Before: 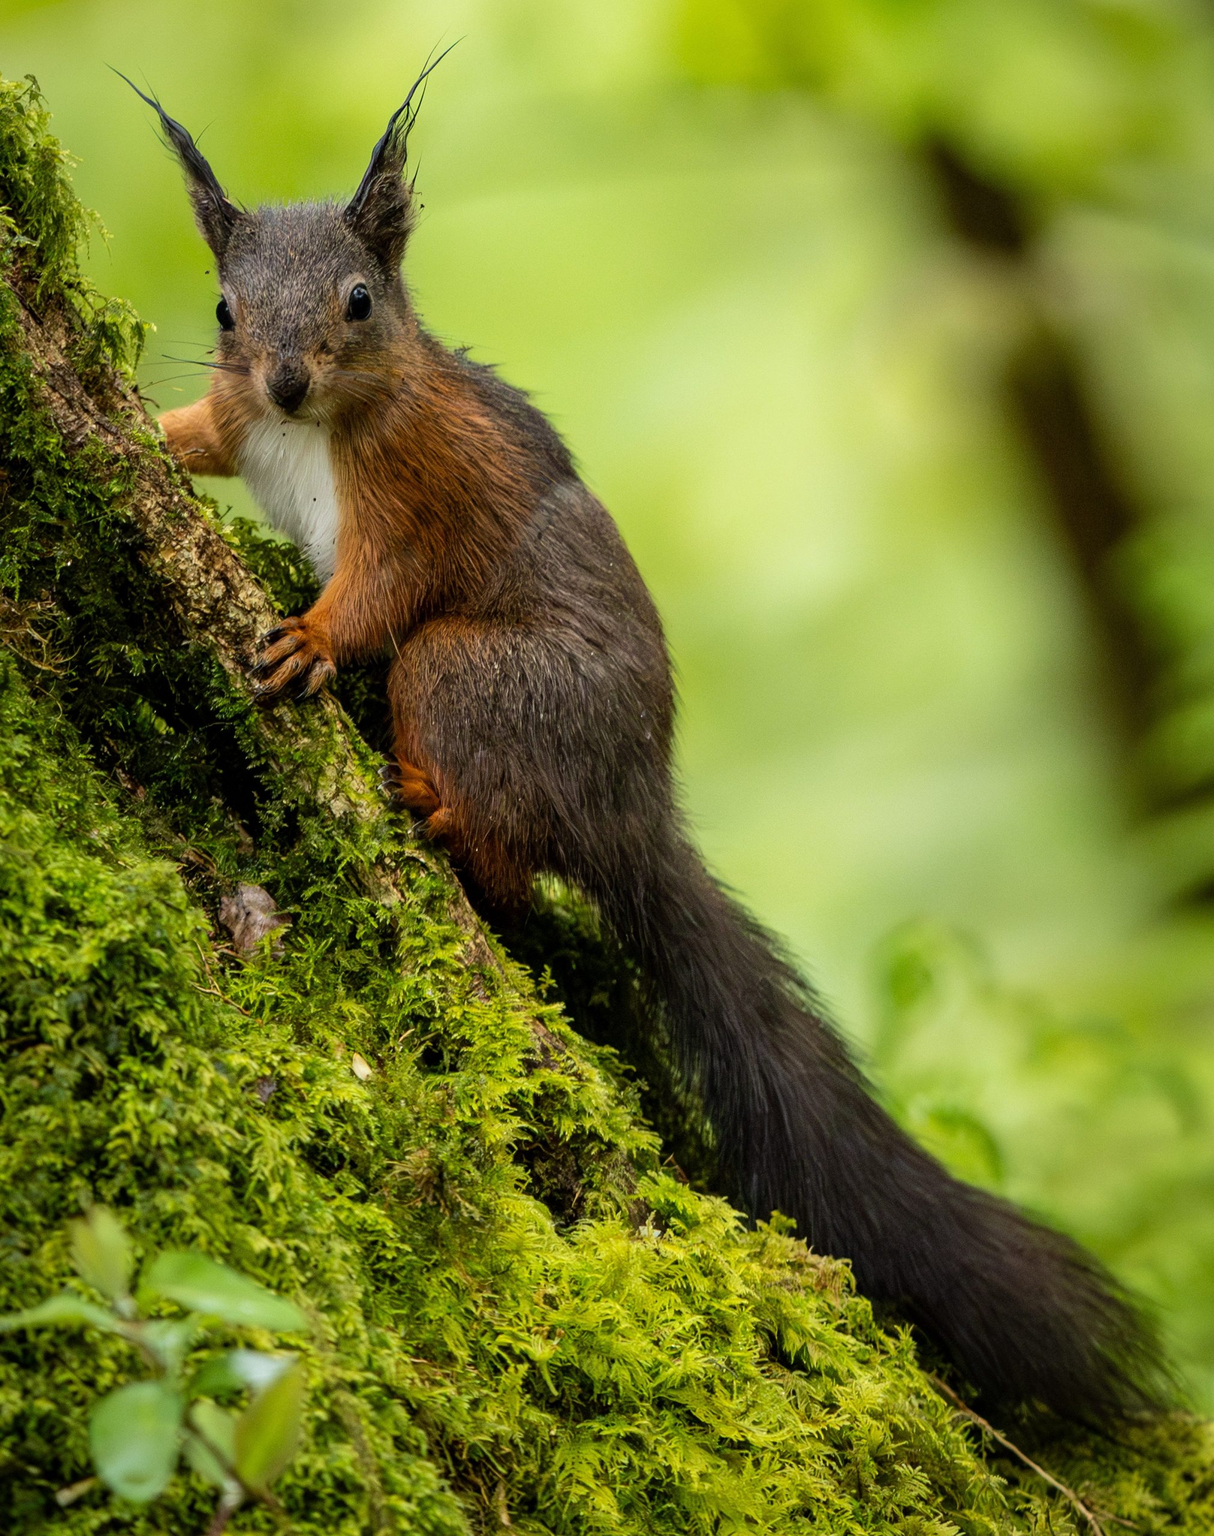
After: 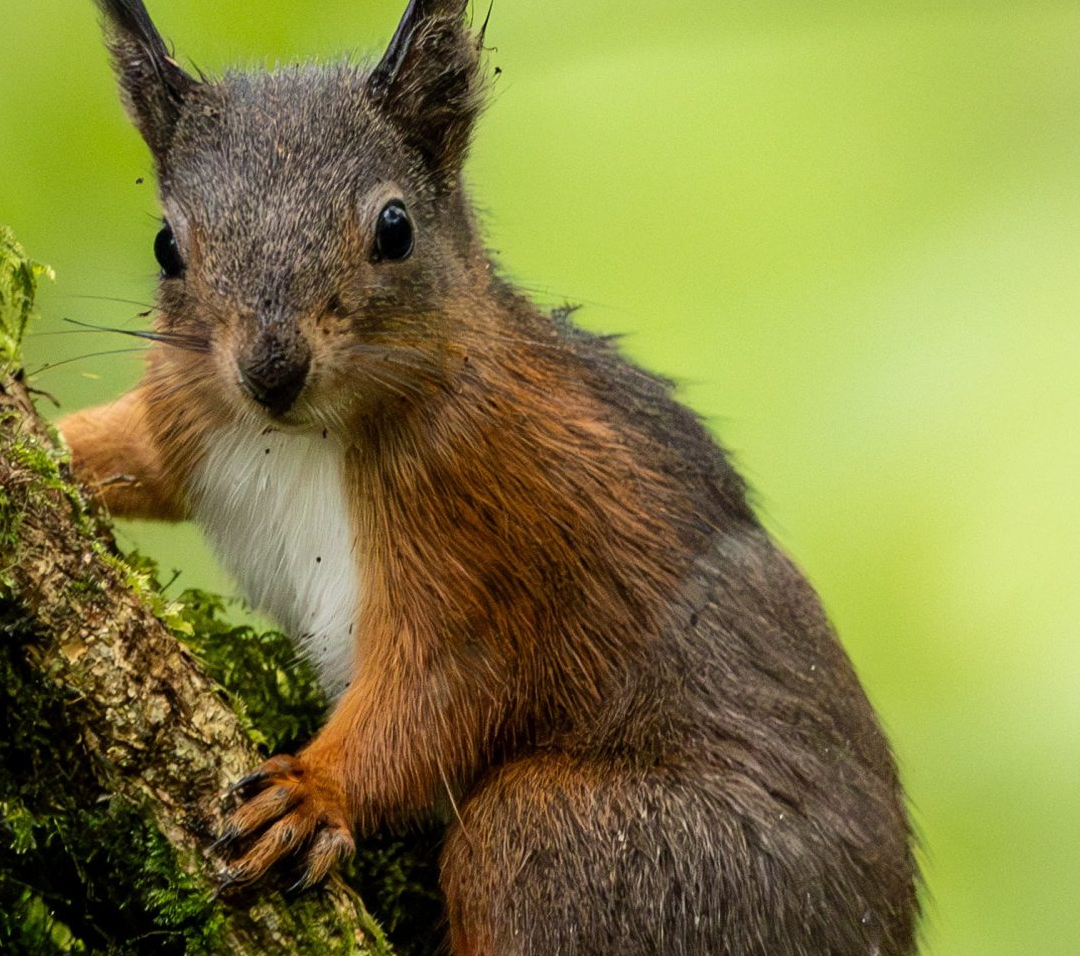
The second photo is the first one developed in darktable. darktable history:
crop: left 10.22%, top 10.682%, right 36.395%, bottom 51.941%
